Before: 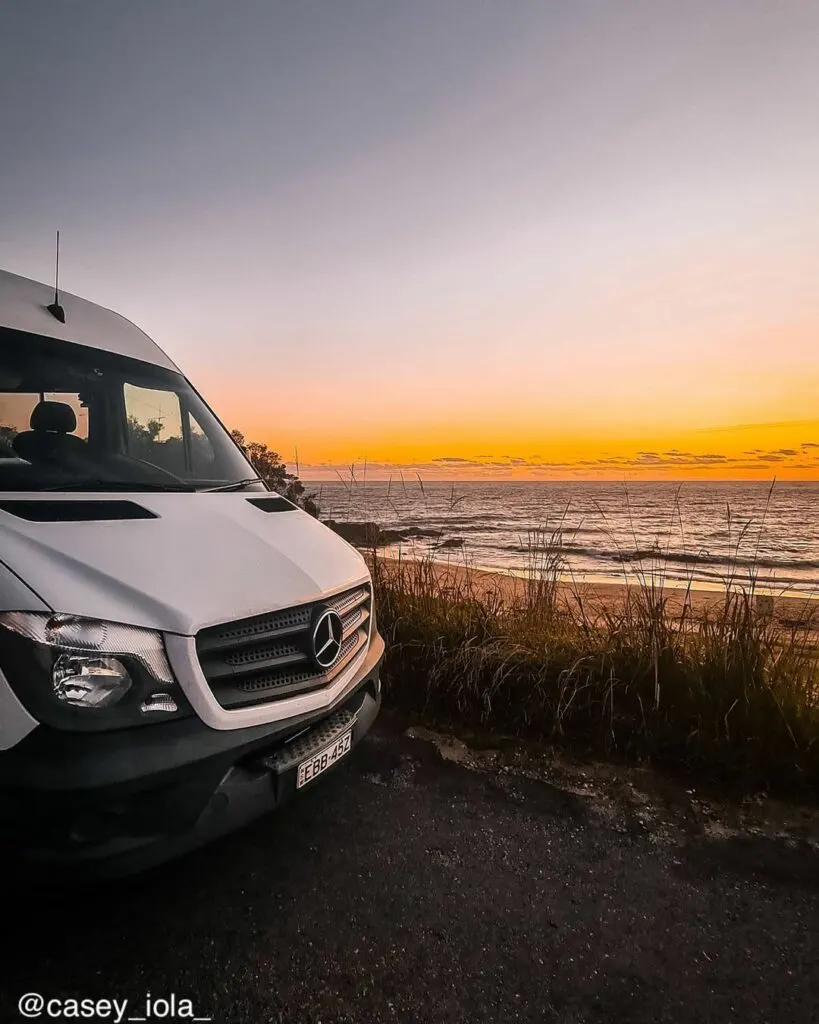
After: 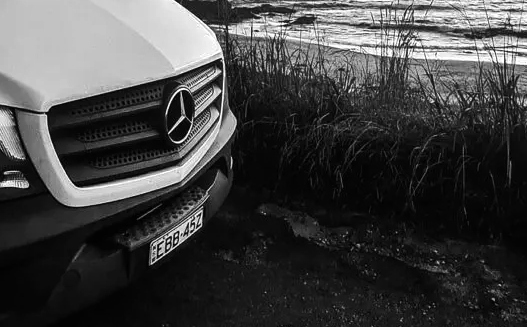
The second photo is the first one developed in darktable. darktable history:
monochrome: a 26.22, b 42.67, size 0.8
tone equalizer: -8 EV -0.75 EV, -7 EV -0.7 EV, -6 EV -0.6 EV, -5 EV -0.4 EV, -3 EV 0.4 EV, -2 EV 0.6 EV, -1 EV 0.7 EV, +0 EV 0.75 EV, edges refinement/feathering 500, mask exposure compensation -1.57 EV, preserve details no
crop: left 18.091%, top 51.13%, right 17.525%, bottom 16.85%
